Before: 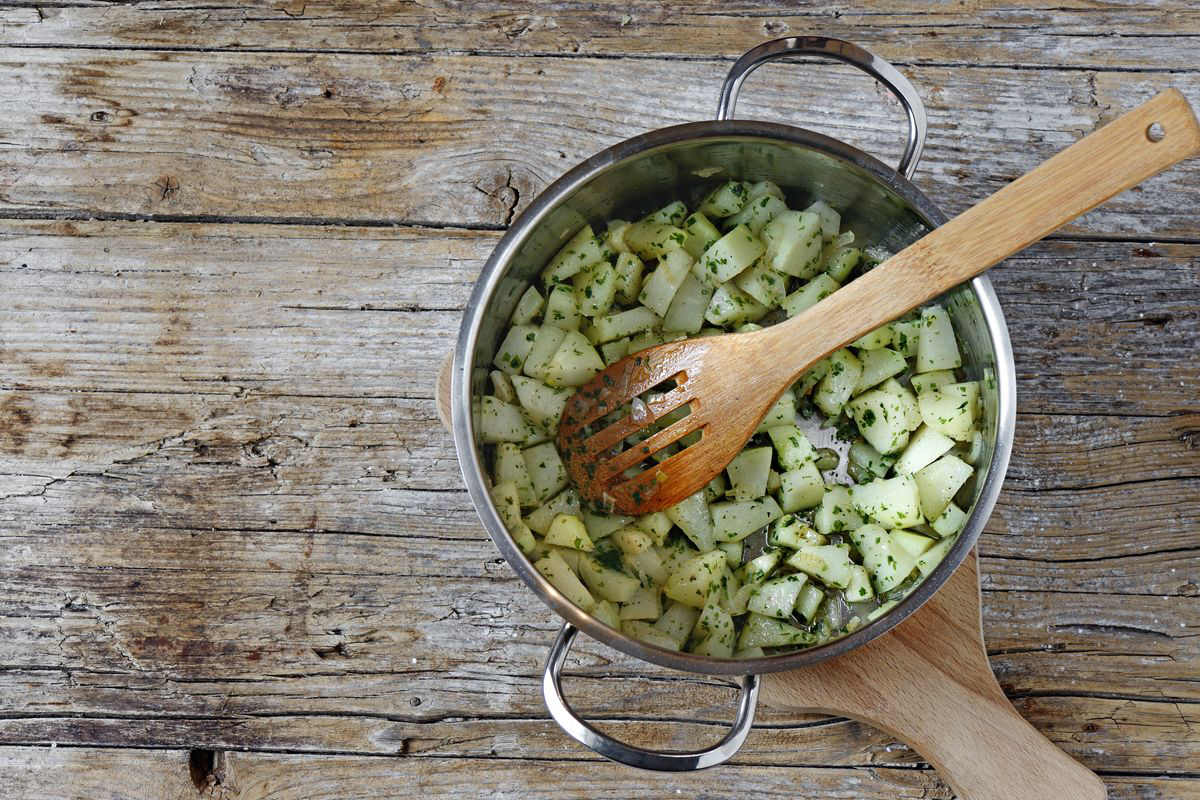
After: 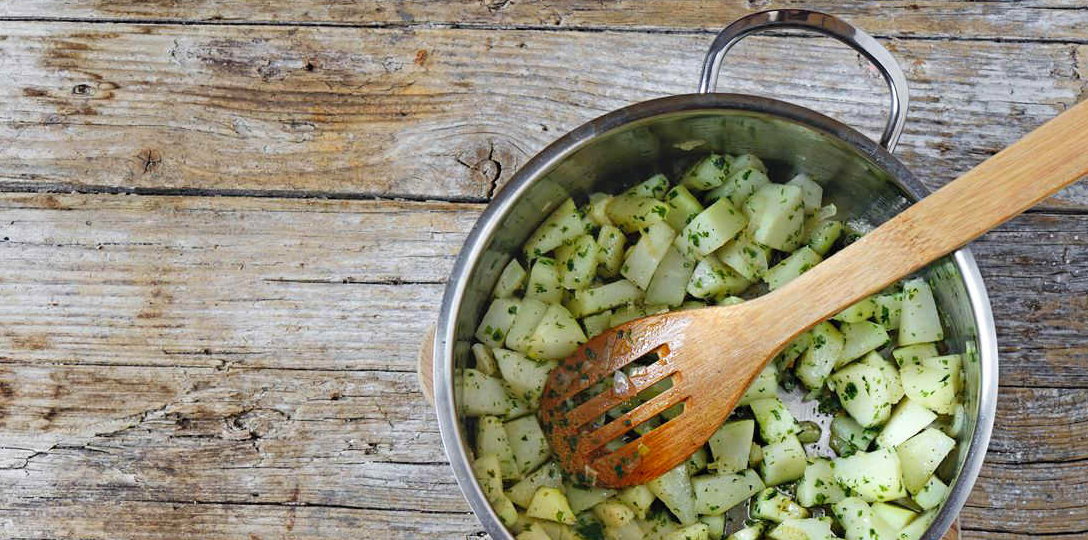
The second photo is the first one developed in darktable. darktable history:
crop: left 1.509%, top 3.452%, right 7.696%, bottom 28.452%
contrast brightness saturation: contrast 0.07, brightness 0.08, saturation 0.18
